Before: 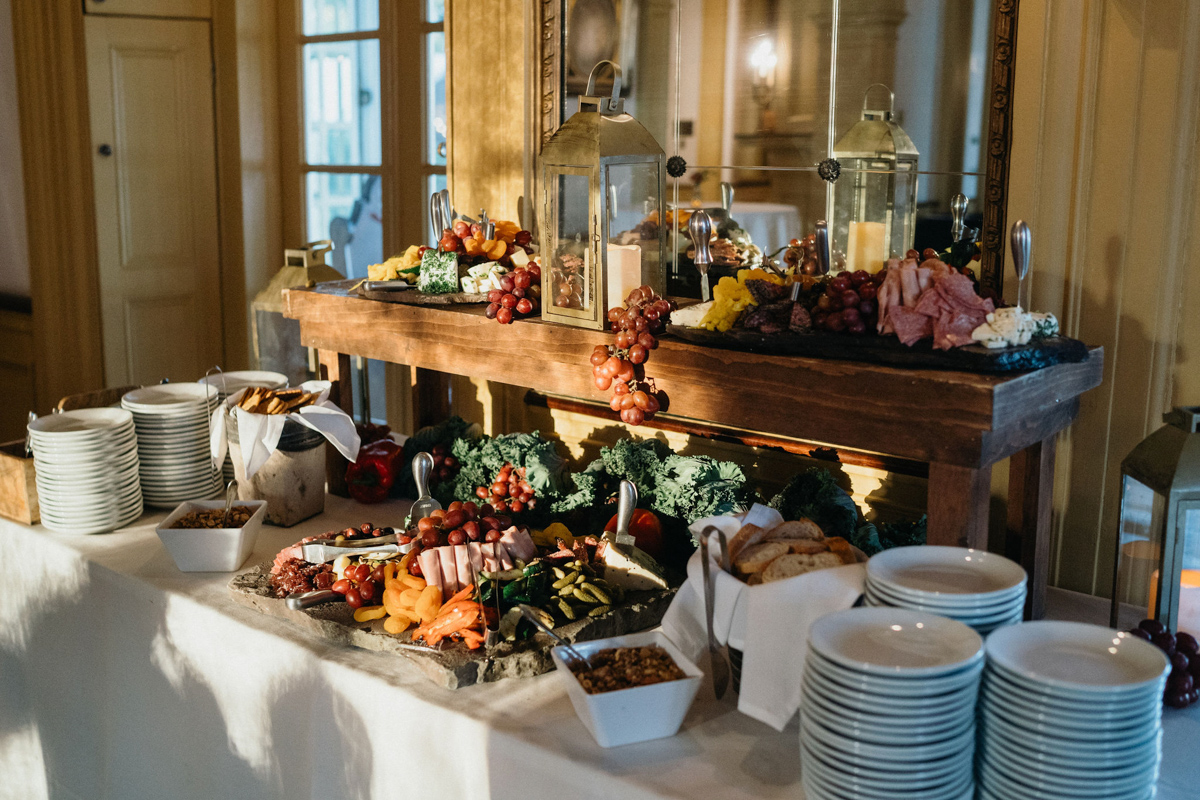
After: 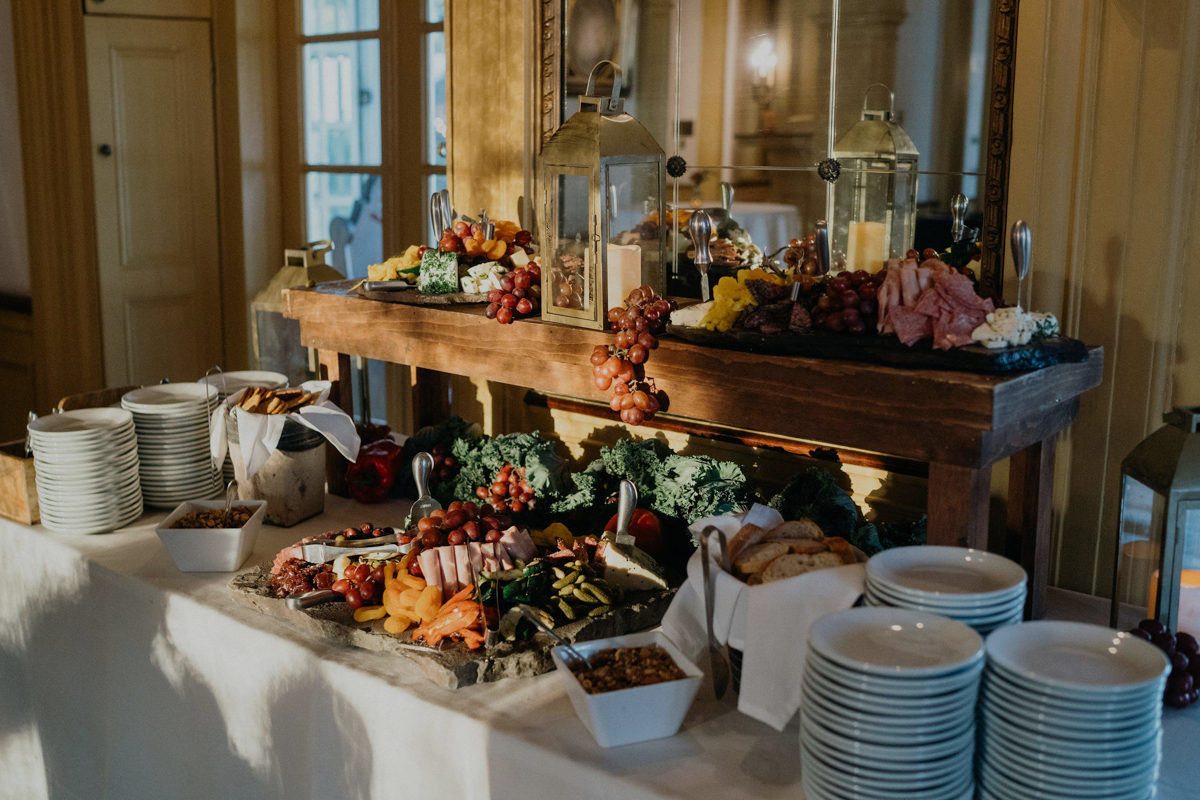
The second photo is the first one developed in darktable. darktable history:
exposure: exposure -0.555 EV, compensate highlight preservation false
